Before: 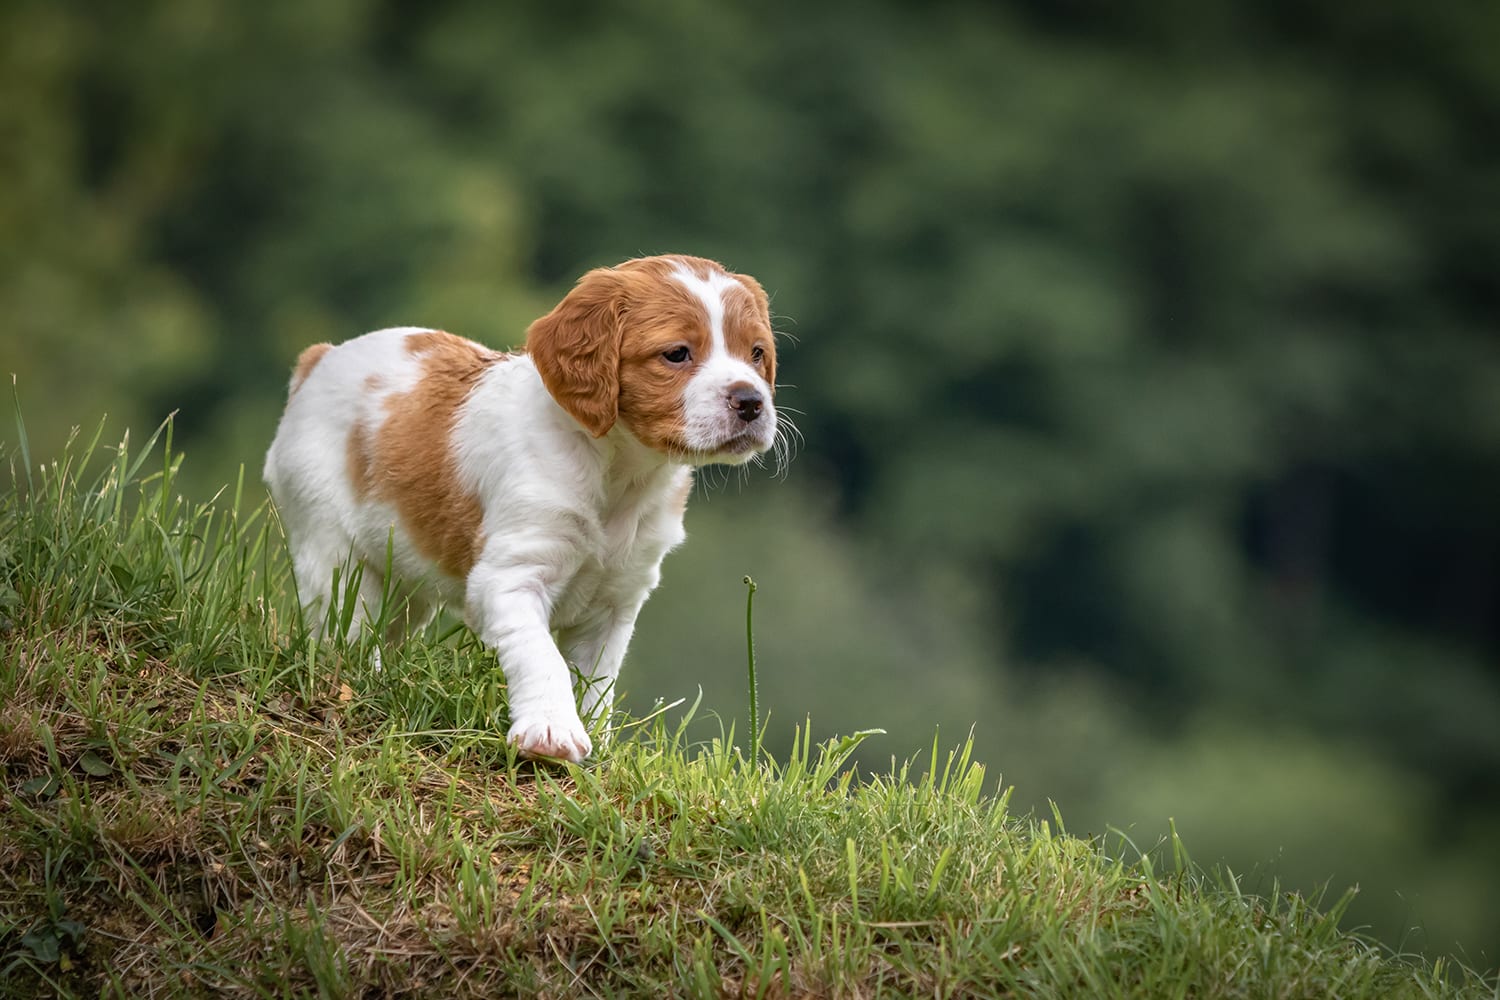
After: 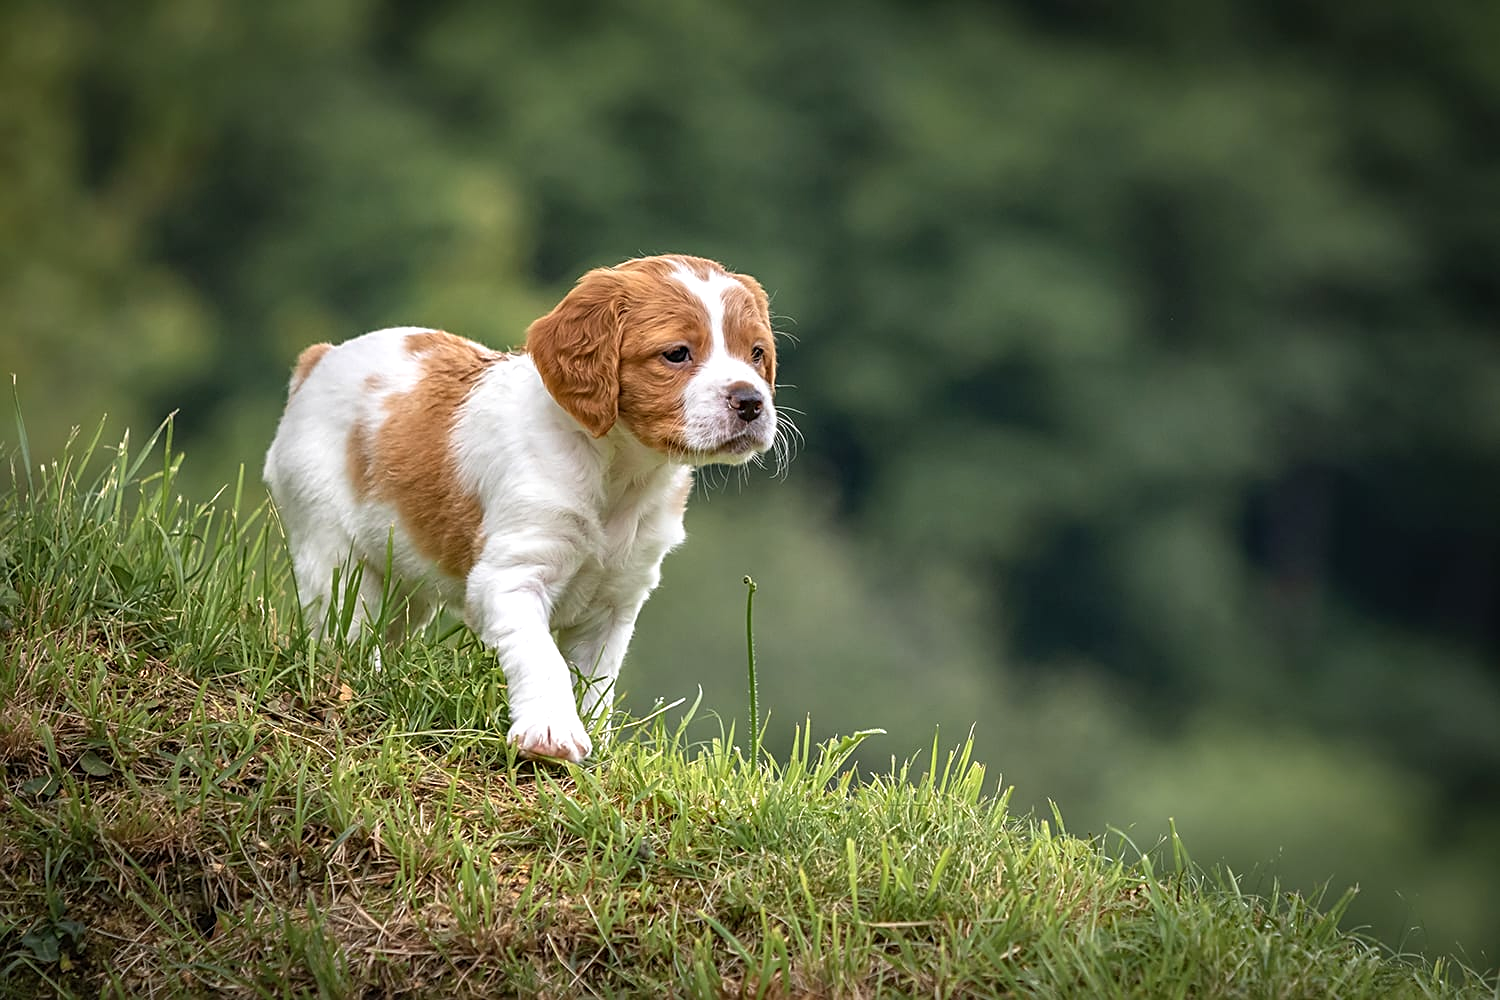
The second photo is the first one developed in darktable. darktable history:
exposure: black level correction 0, exposure 0.302 EV, compensate exposure bias true, compensate highlight preservation false
sharpen: on, module defaults
